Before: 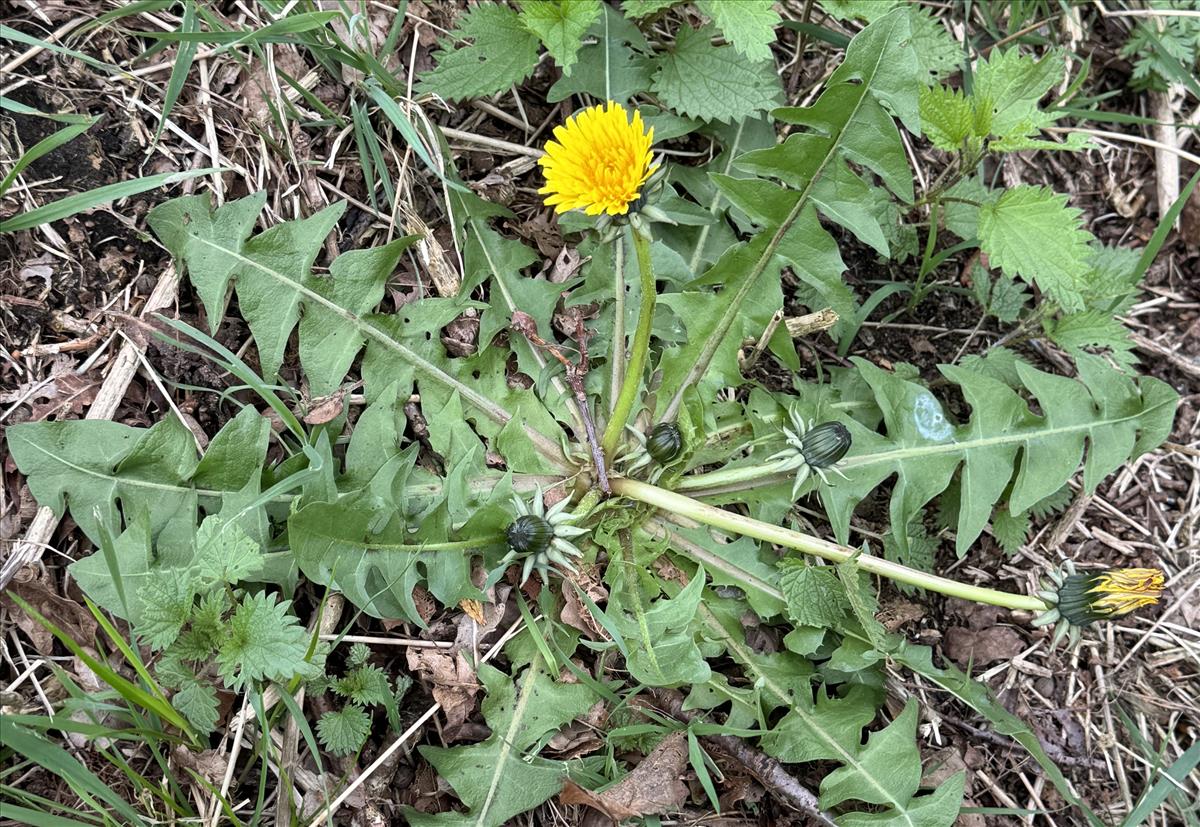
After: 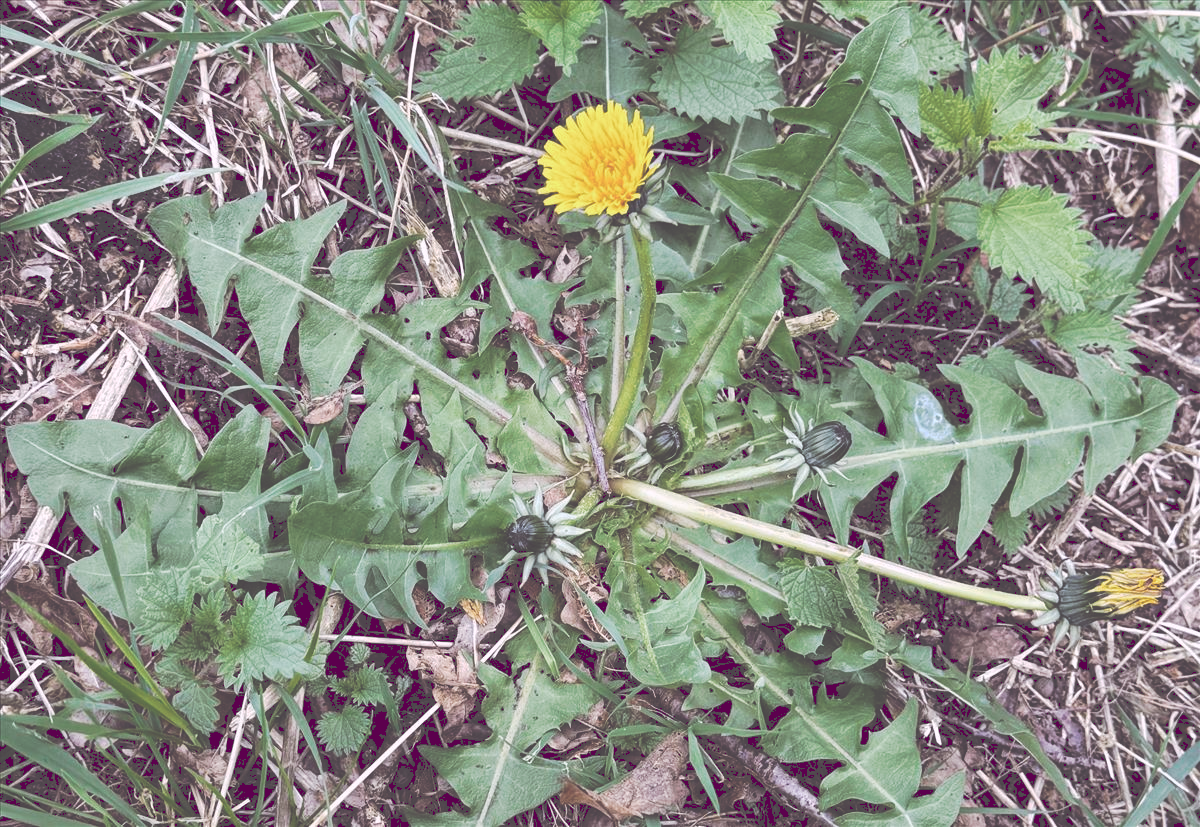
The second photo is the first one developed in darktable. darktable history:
tone curve: curves: ch0 [(0, 0) (0.003, 0.299) (0.011, 0.299) (0.025, 0.299) (0.044, 0.299) (0.069, 0.3) (0.1, 0.306) (0.136, 0.316) (0.177, 0.326) (0.224, 0.338) (0.277, 0.366) (0.335, 0.406) (0.399, 0.462) (0.468, 0.533) (0.543, 0.607) (0.623, 0.7) (0.709, 0.775) (0.801, 0.843) (0.898, 0.903) (1, 1)], preserve colors none
color look up table: target L [93.09, 93.11, 85.48, 79.94, 65.51, 65.19, 65.48, 54.68, 58.38, 46.45, 27.64, 23.77, 3.458, 201.32, 70.78, 68.76, 66.84, 62.92, 55.65, 51.73, 47.67, 50.55, 41.63, 43.36, 36.97, 32.8, 96.72, 79.91, 67.53, 58.65, 47.12, 53.87, 57.5, 52.93, 54.09, 45.56, 37.6, 38.25, 34.24, 32.88, 16.06, 17.57, 12.18, 78.63, 68.45, 64.31, 53.8, 44.37, 30.74], target a [-11.85, -9.297, -31.05, -60.66, 1.837, -41.02, -10.85, -44.77, -8.384, -17.86, -13.25, -9.506, 24.93, 0, 9.15, 37.14, 30.66, 25.57, 61.21, 64.67, 8.454, 44.57, 47.94, 24.55, 8.345, 26.75, 12.55, 36.96, 48.91, 33.65, 4.782, 6.266, 74.14, 47.26, 96.47, 55.23, 16.56, 40.88, 65.43, 65.47, 33.83, 38.48, 22.02, -35.04, -17.49, -12.11, -30.3, -15.36, -5.8], target b [64.77, 9.829, 43.98, 46.2, 62.21, 19.8, 25.75, 34.96, -2.572, 34.12, 13.9, -1.682, -14.2, -0.001, 54.02, 17.36, 57.63, 0.742, 9.018, 28.69, 42.38, 43.76, 1.84, 16.88, 6.831, 29.75, -8.406, -29.08, -19.22, -22.15, -42.03, -6.016, -55.27, -74.6, -70.95, -10.51, -69.81, -17.54, -42.53, -64.67, -11.77, -51.16, -33.02, -20.31, -25.63, -47.61, -10.41, -27.24, -21.66], num patches 49
